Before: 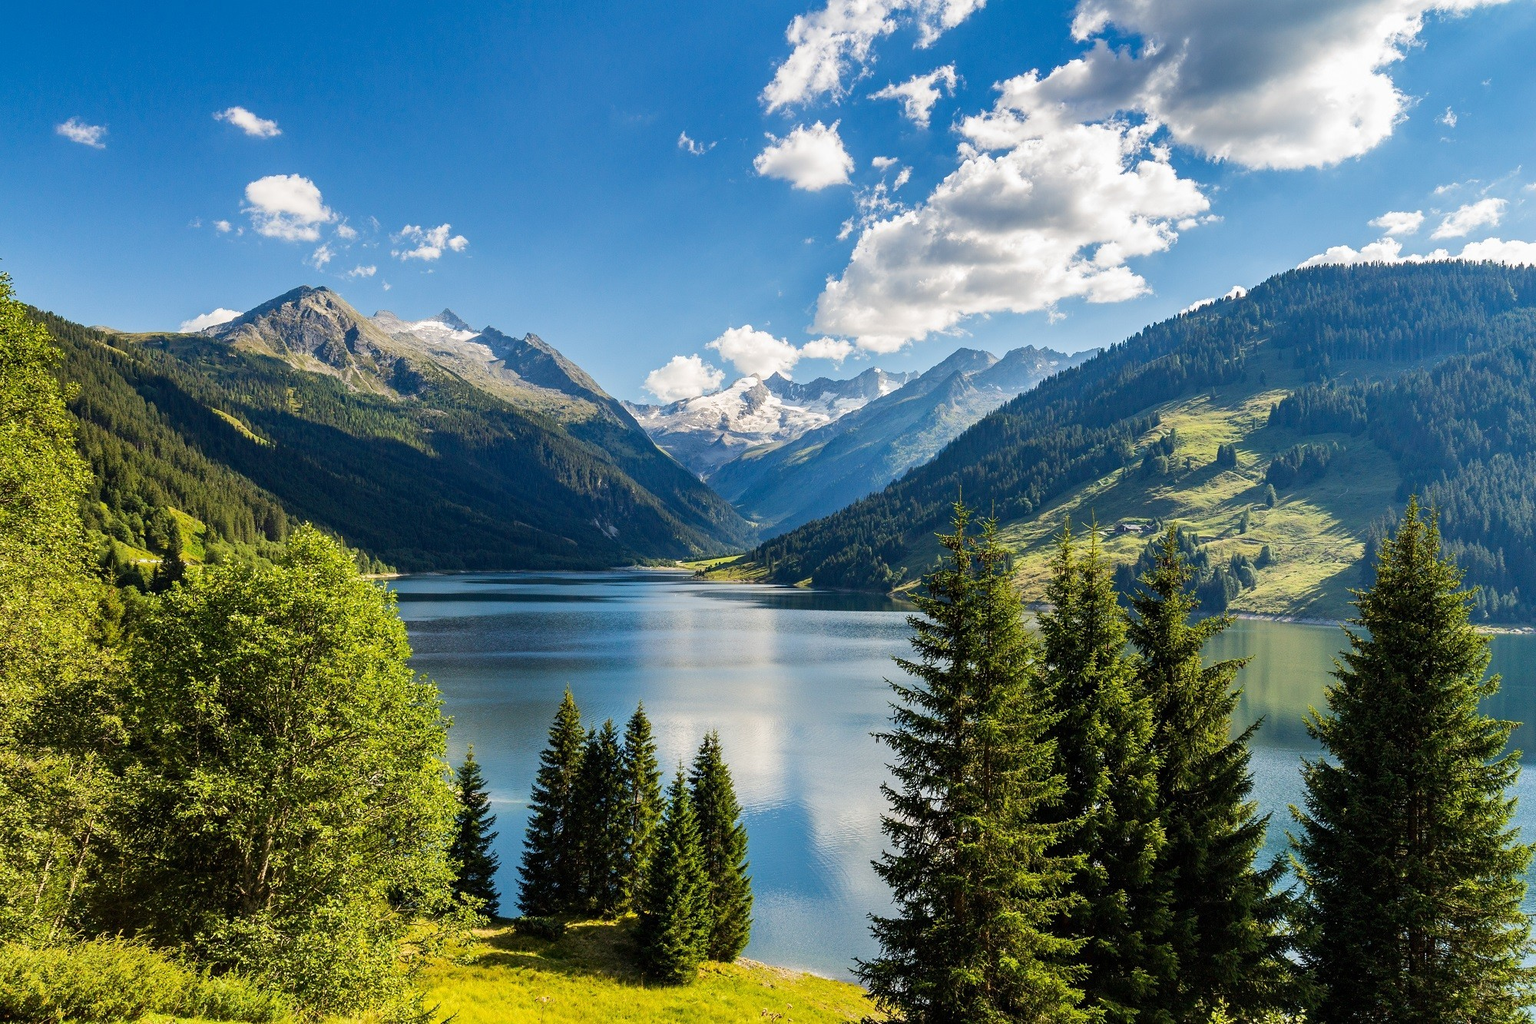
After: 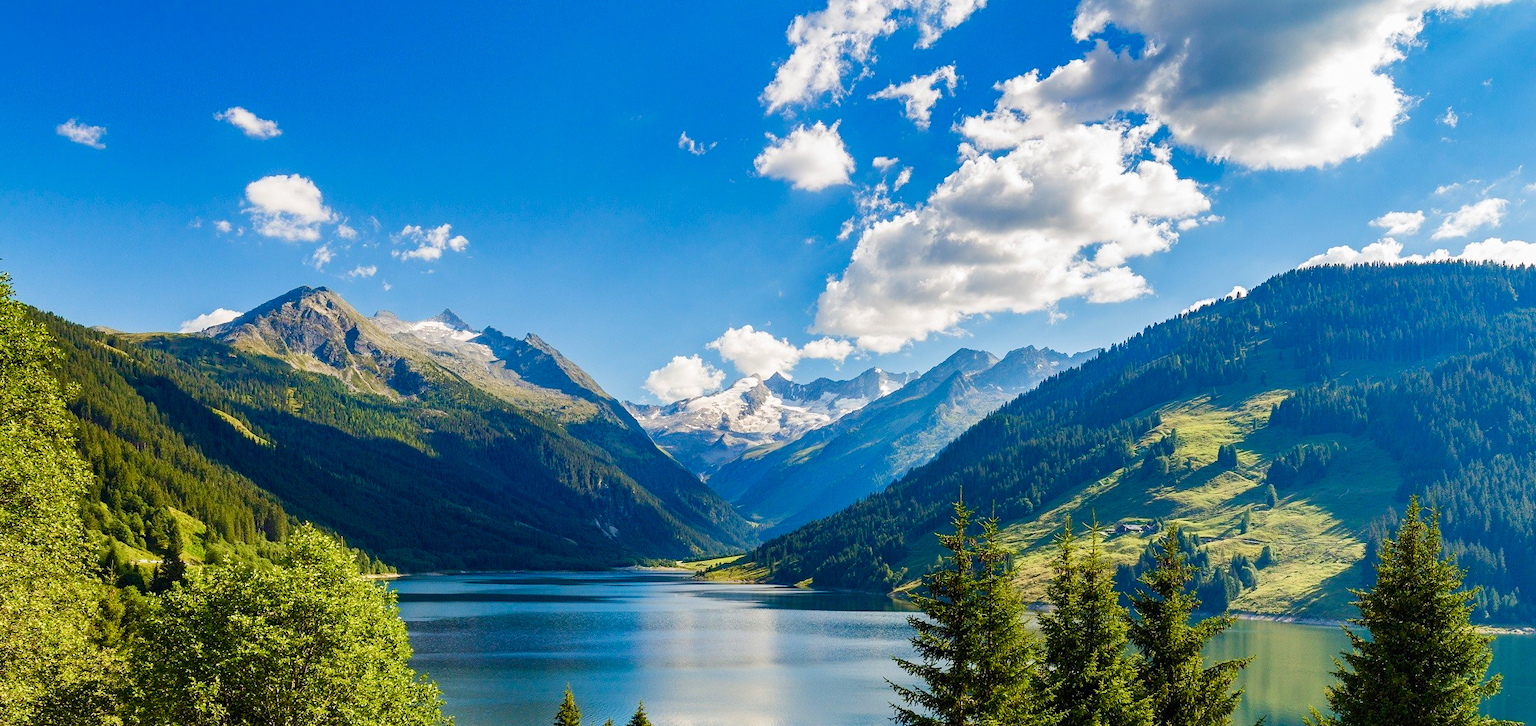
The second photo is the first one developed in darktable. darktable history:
velvia: strength 16.79%
crop: right 0%, bottom 28.988%
color balance rgb: shadows lift › chroma 1.347%, shadows lift › hue 258.49°, linear chroma grading › global chroma 25.479%, perceptual saturation grading › global saturation 20%, perceptual saturation grading › highlights -49.224%, perceptual saturation grading › shadows 24.852%
